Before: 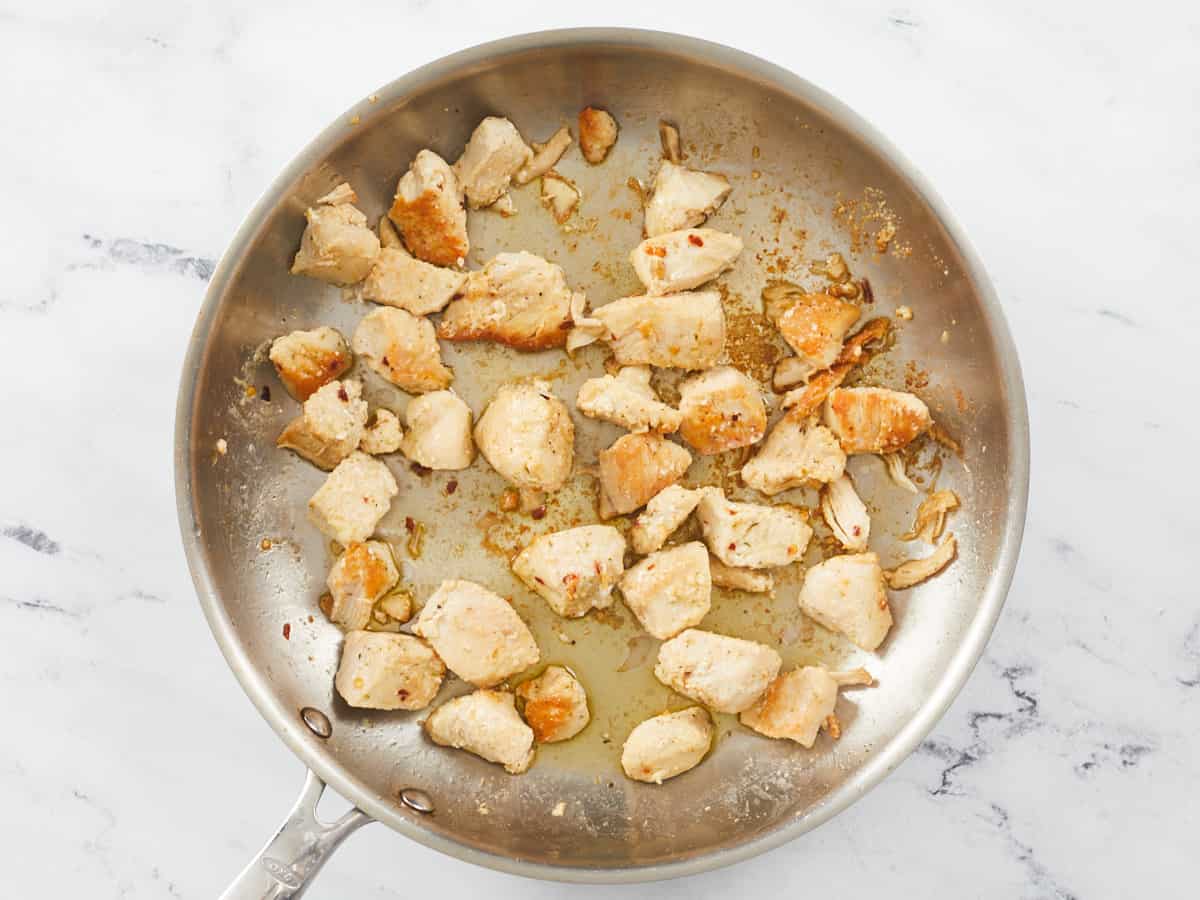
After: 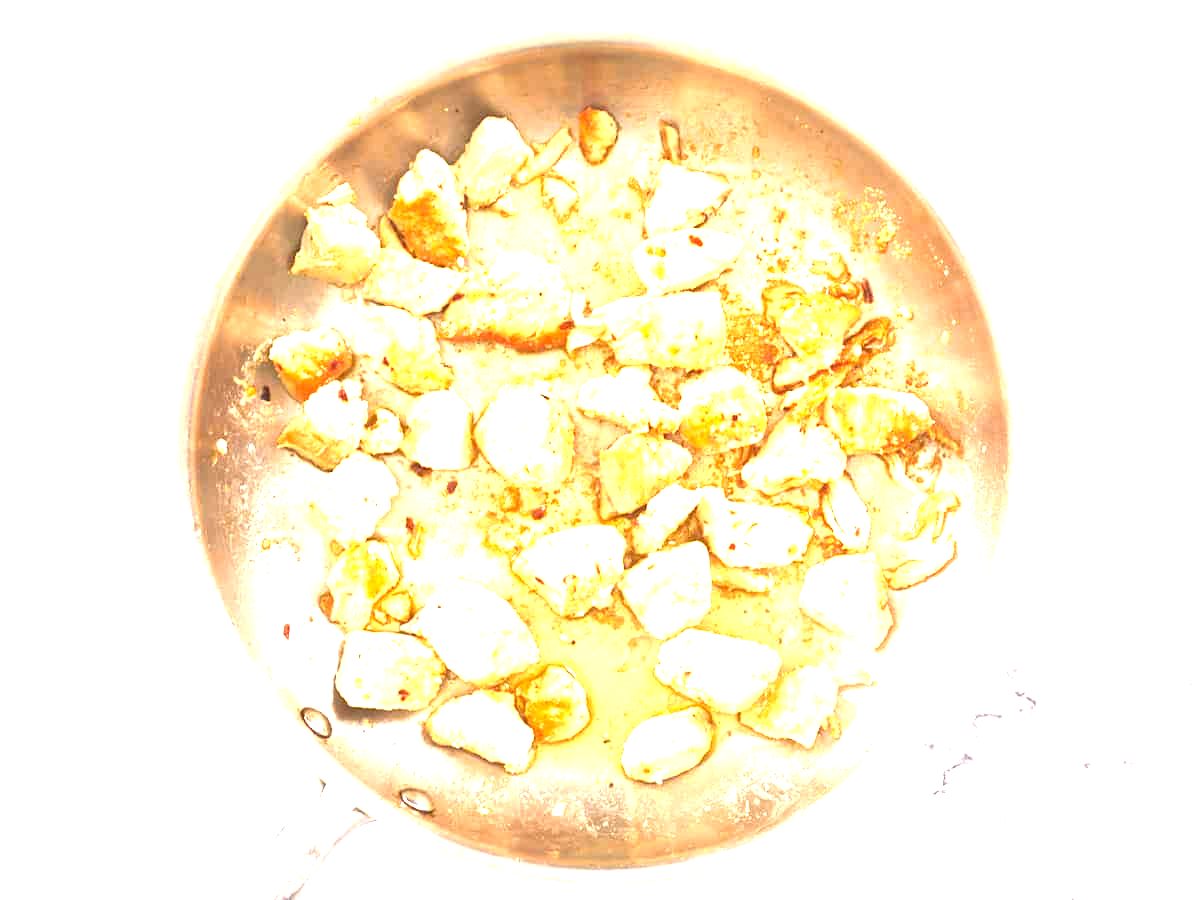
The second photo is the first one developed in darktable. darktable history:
exposure: black level correction 0, exposure 1.903 EV, compensate highlight preservation false
color correction: highlights a* 7.05, highlights b* 4.3
